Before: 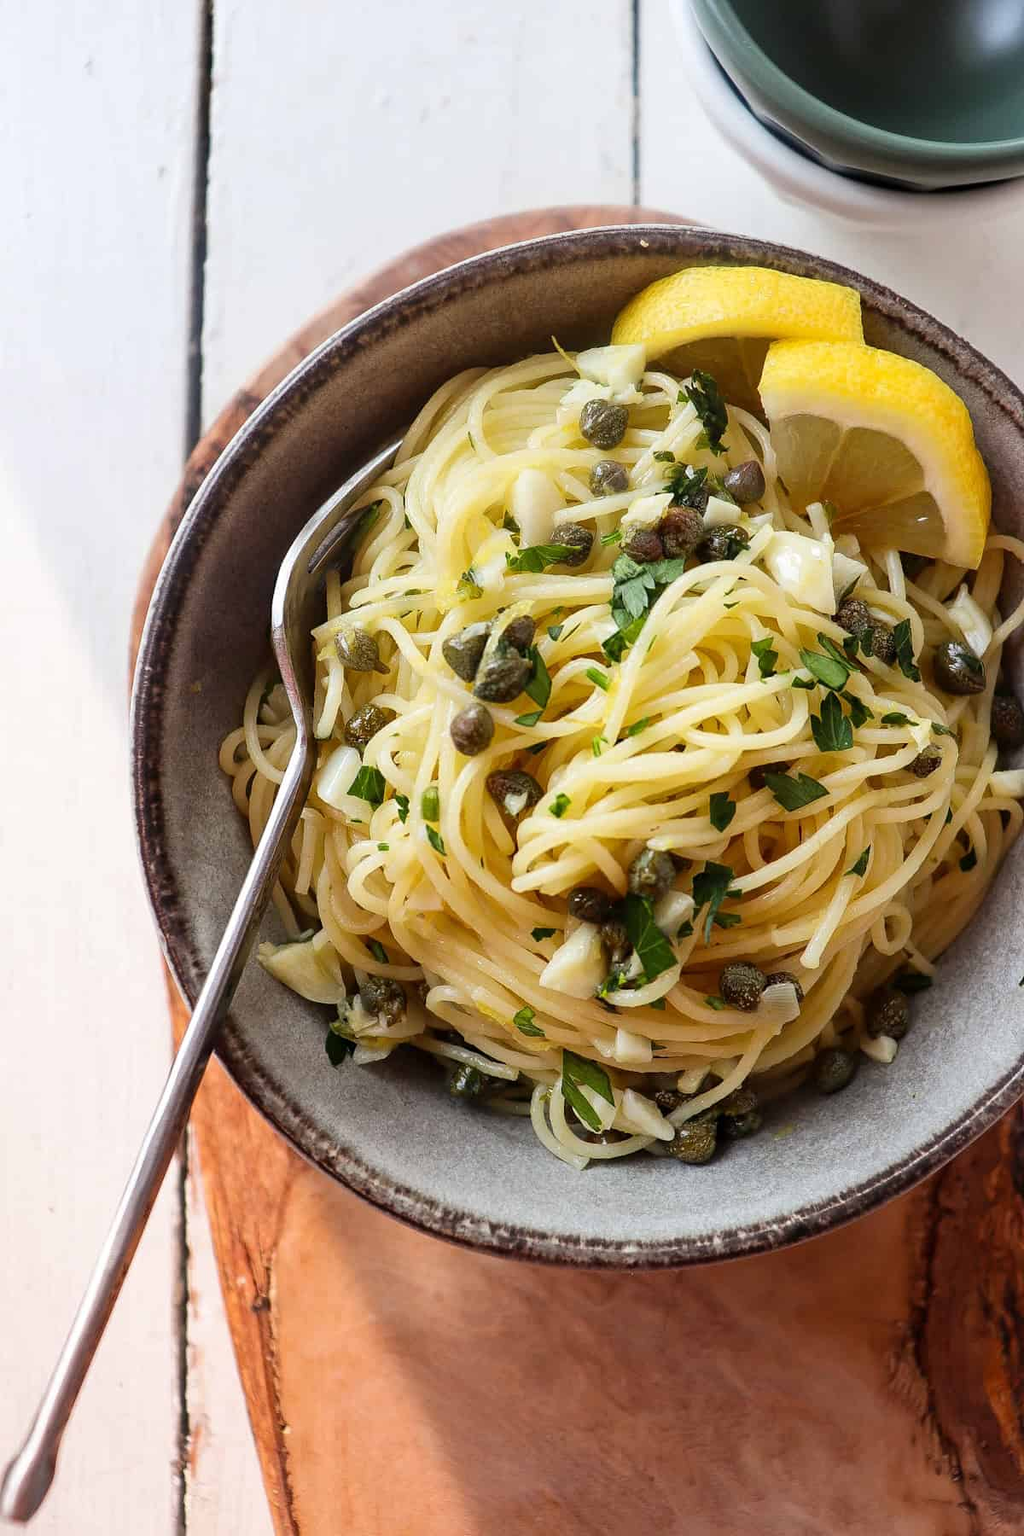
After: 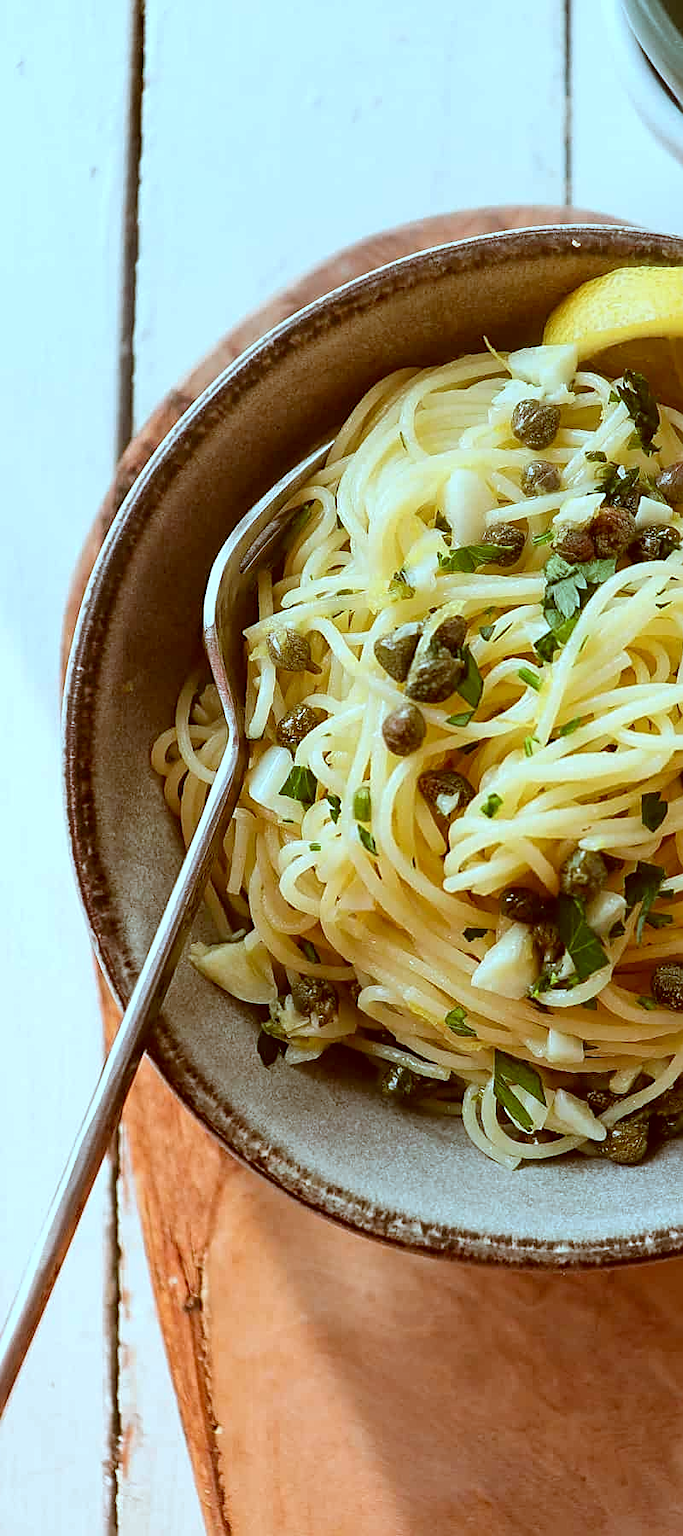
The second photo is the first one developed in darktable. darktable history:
sharpen: on, module defaults
crop and rotate: left 6.682%, right 26.551%
color correction: highlights a* -14.14, highlights b* -16.88, shadows a* 10.67, shadows b* 30.07
